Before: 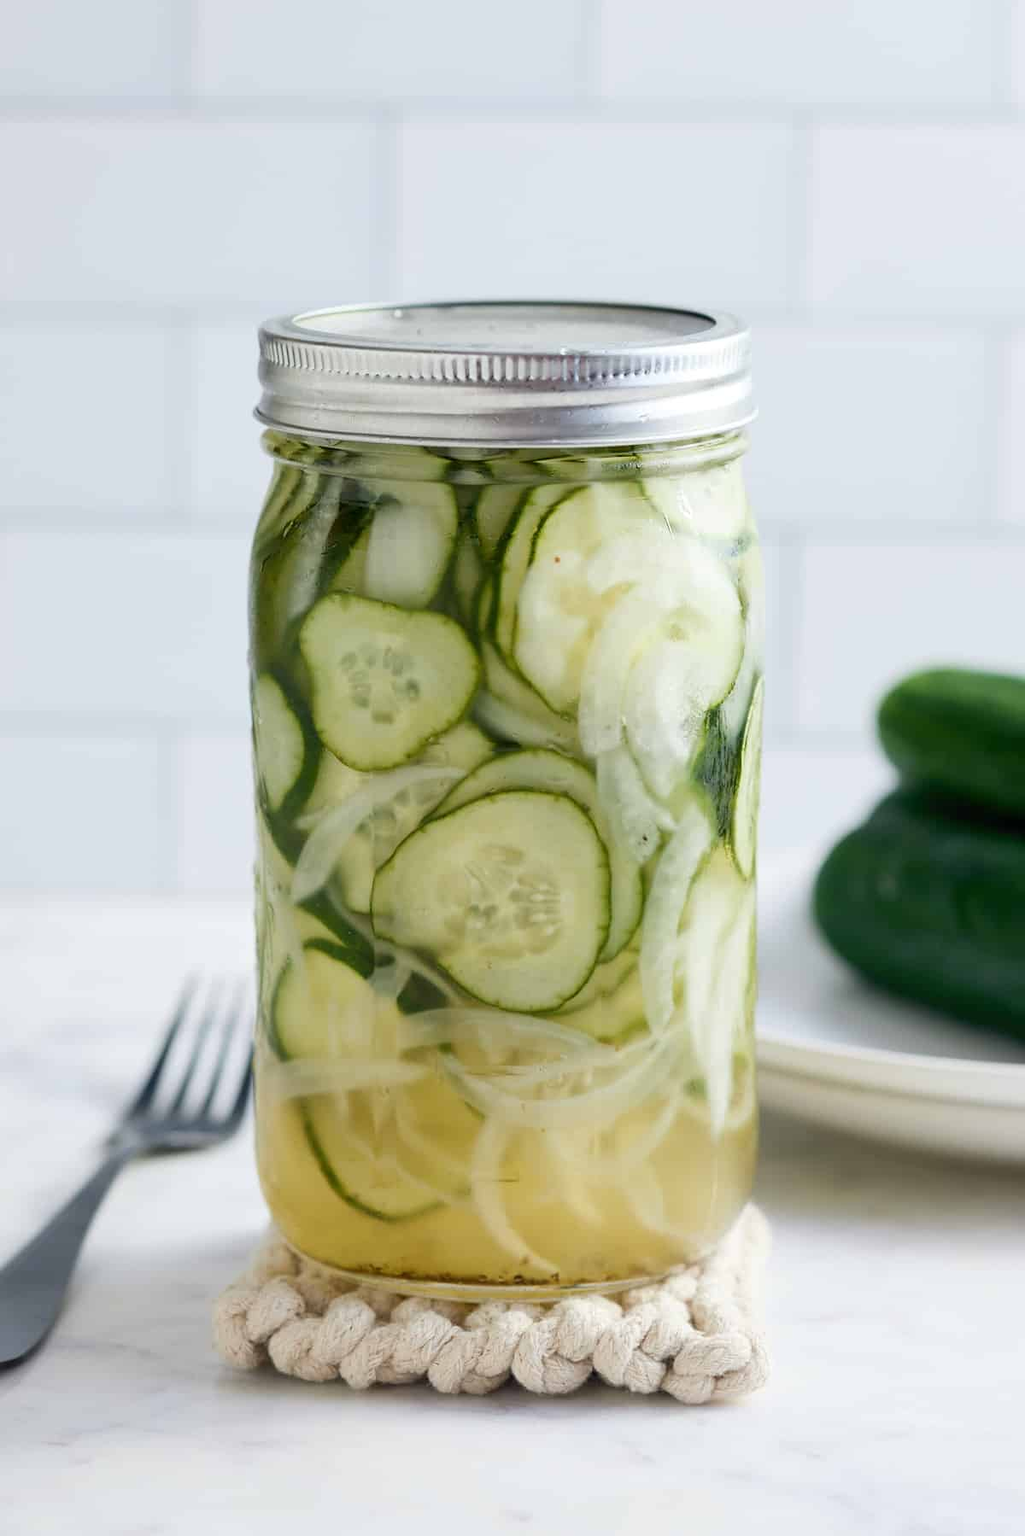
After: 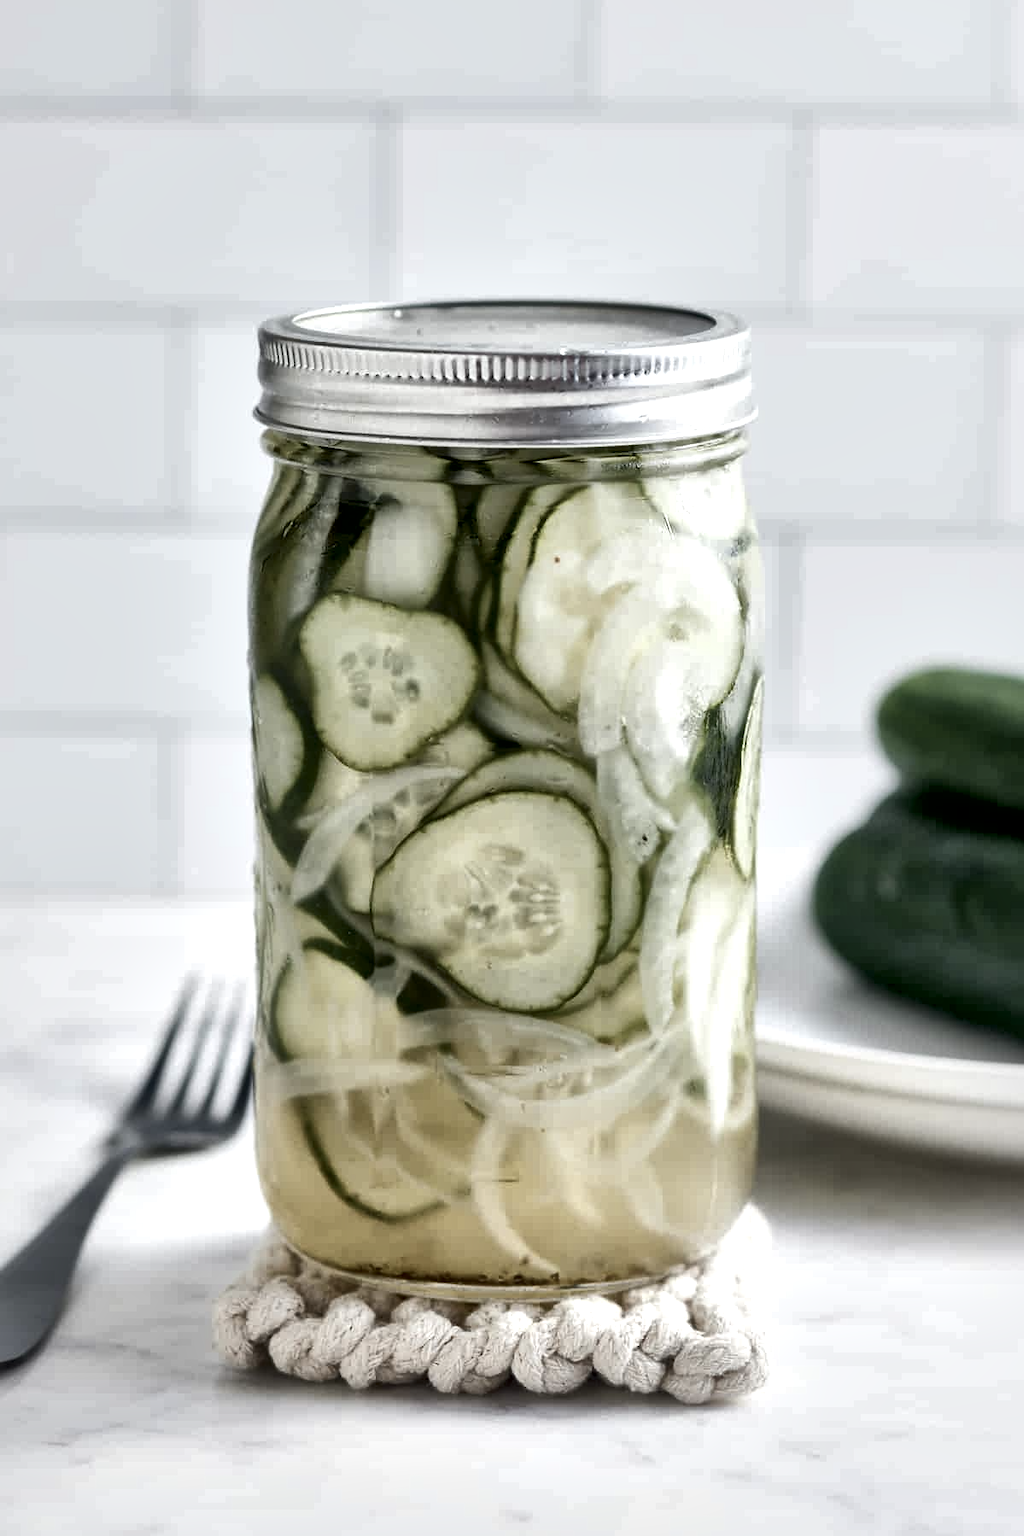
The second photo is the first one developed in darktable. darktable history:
color correction: highlights b* 0.038, saturation 0.529
local contrast: mode bilateral grid, contrast 43, coarseness 68, detail 215%, midtone range 0.2
